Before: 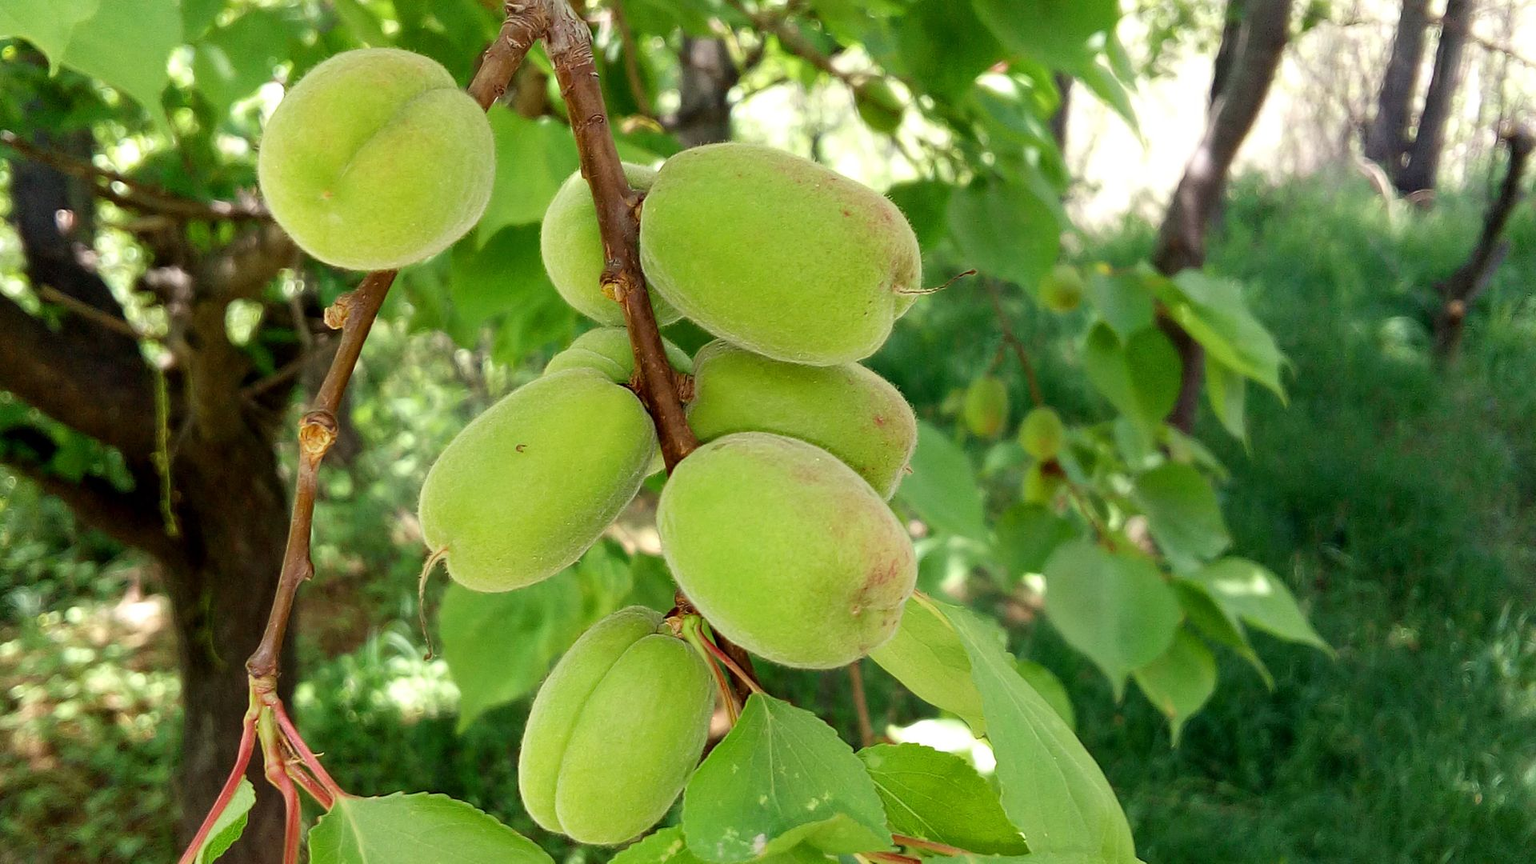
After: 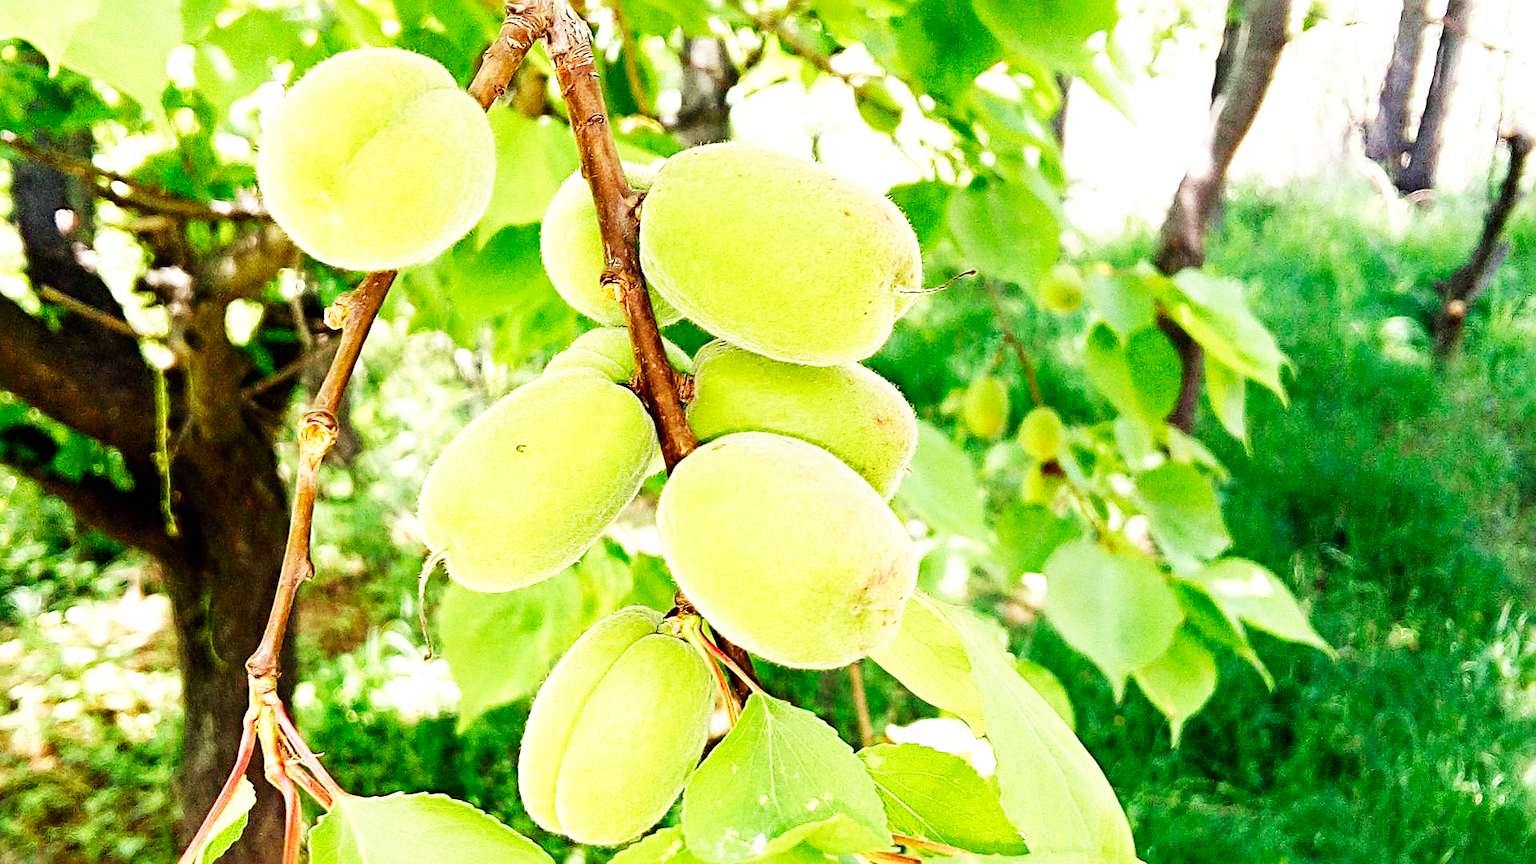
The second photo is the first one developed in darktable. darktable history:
exposure: black level correction 0, exposure 0.499 EV, compensate highlight preservation false
sharpen: radius 4.875
base curve: curves: ch0 [(0, 0) (0.007, 0.004) (0.027, 0.03) (0.046, 0.07) (0.207, 0.54) (0.442, 0.872) (0.673, 0.972) (1, 1)], preserve colors none
